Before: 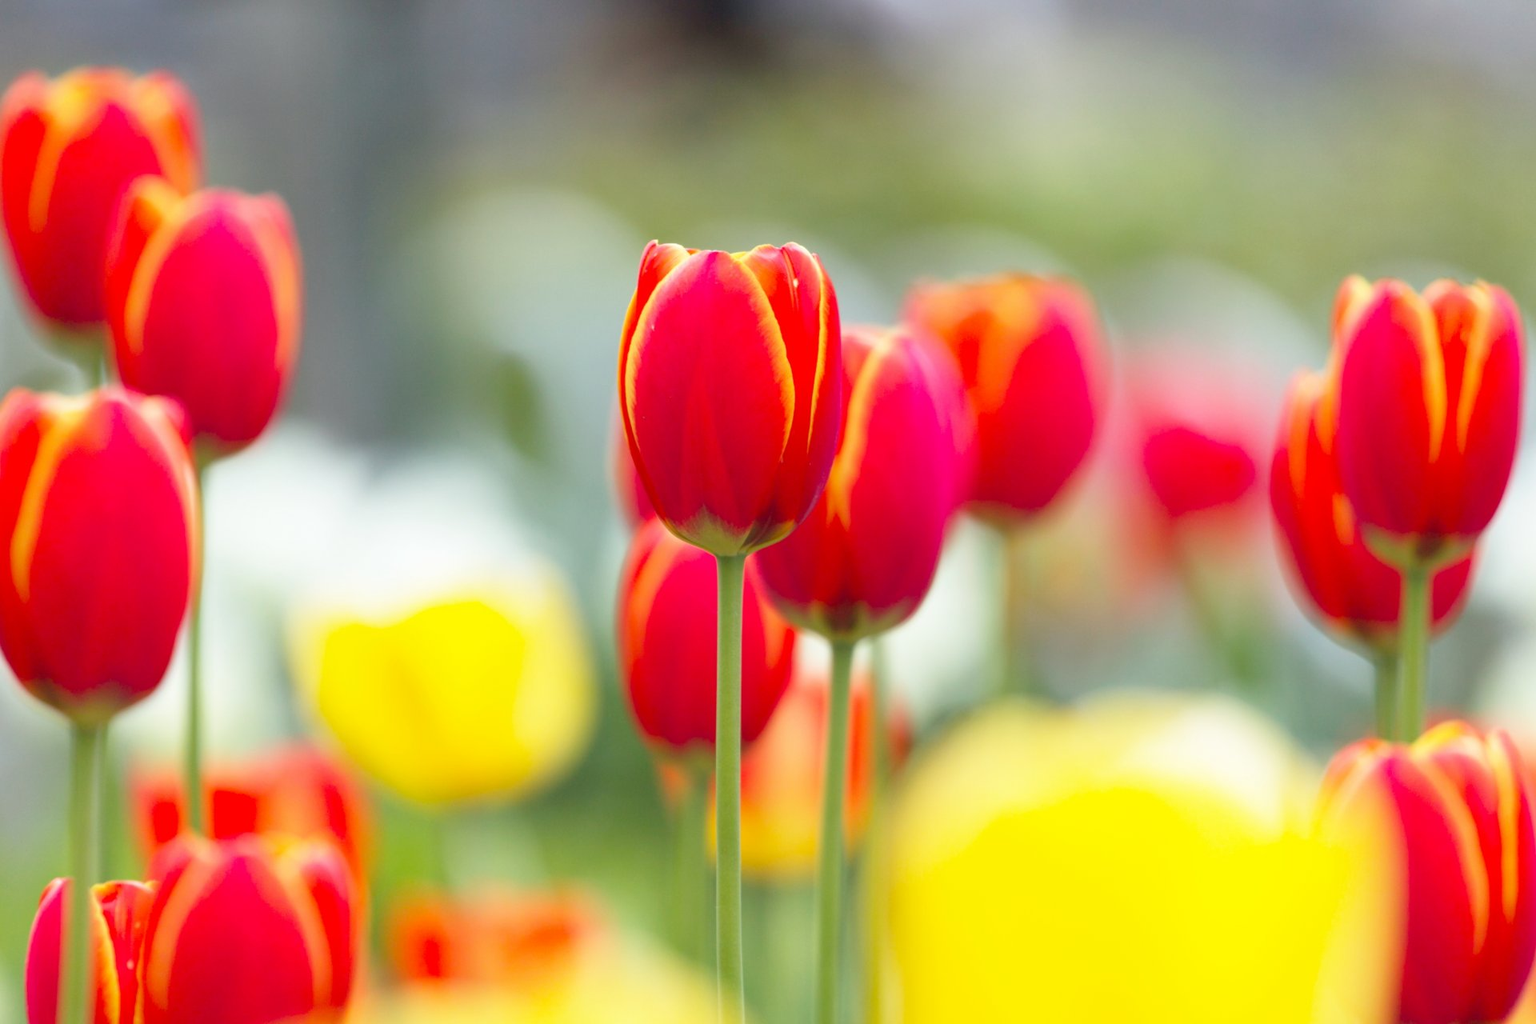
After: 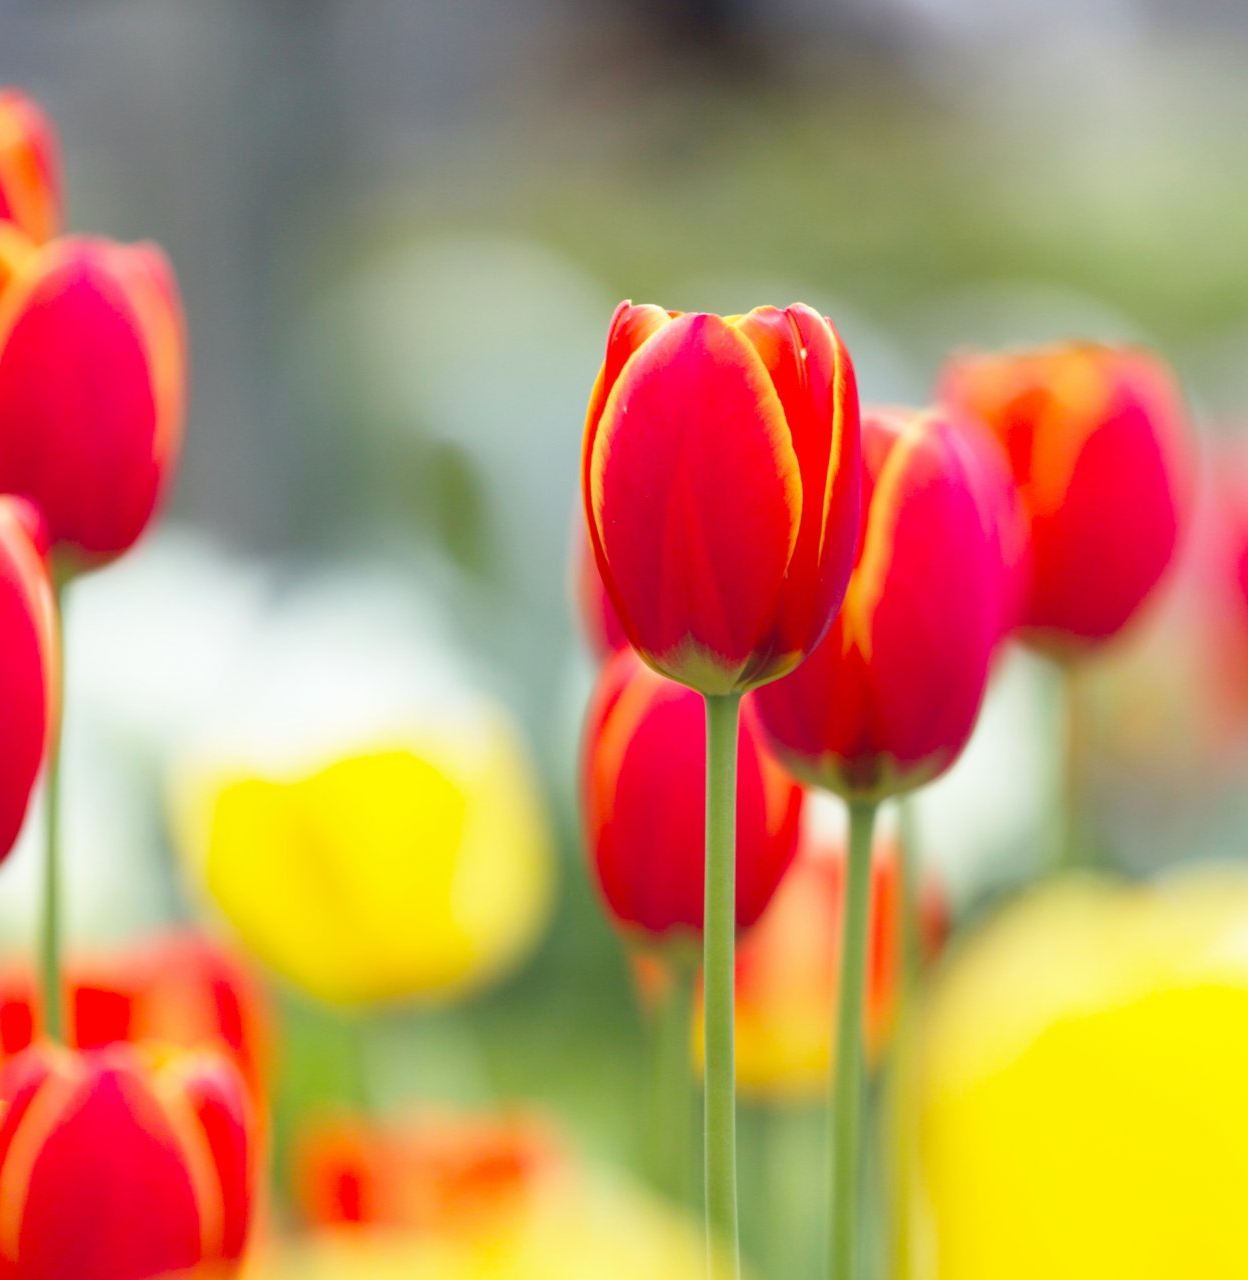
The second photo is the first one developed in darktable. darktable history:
crop and rotate: left 9.972%, right 25%
